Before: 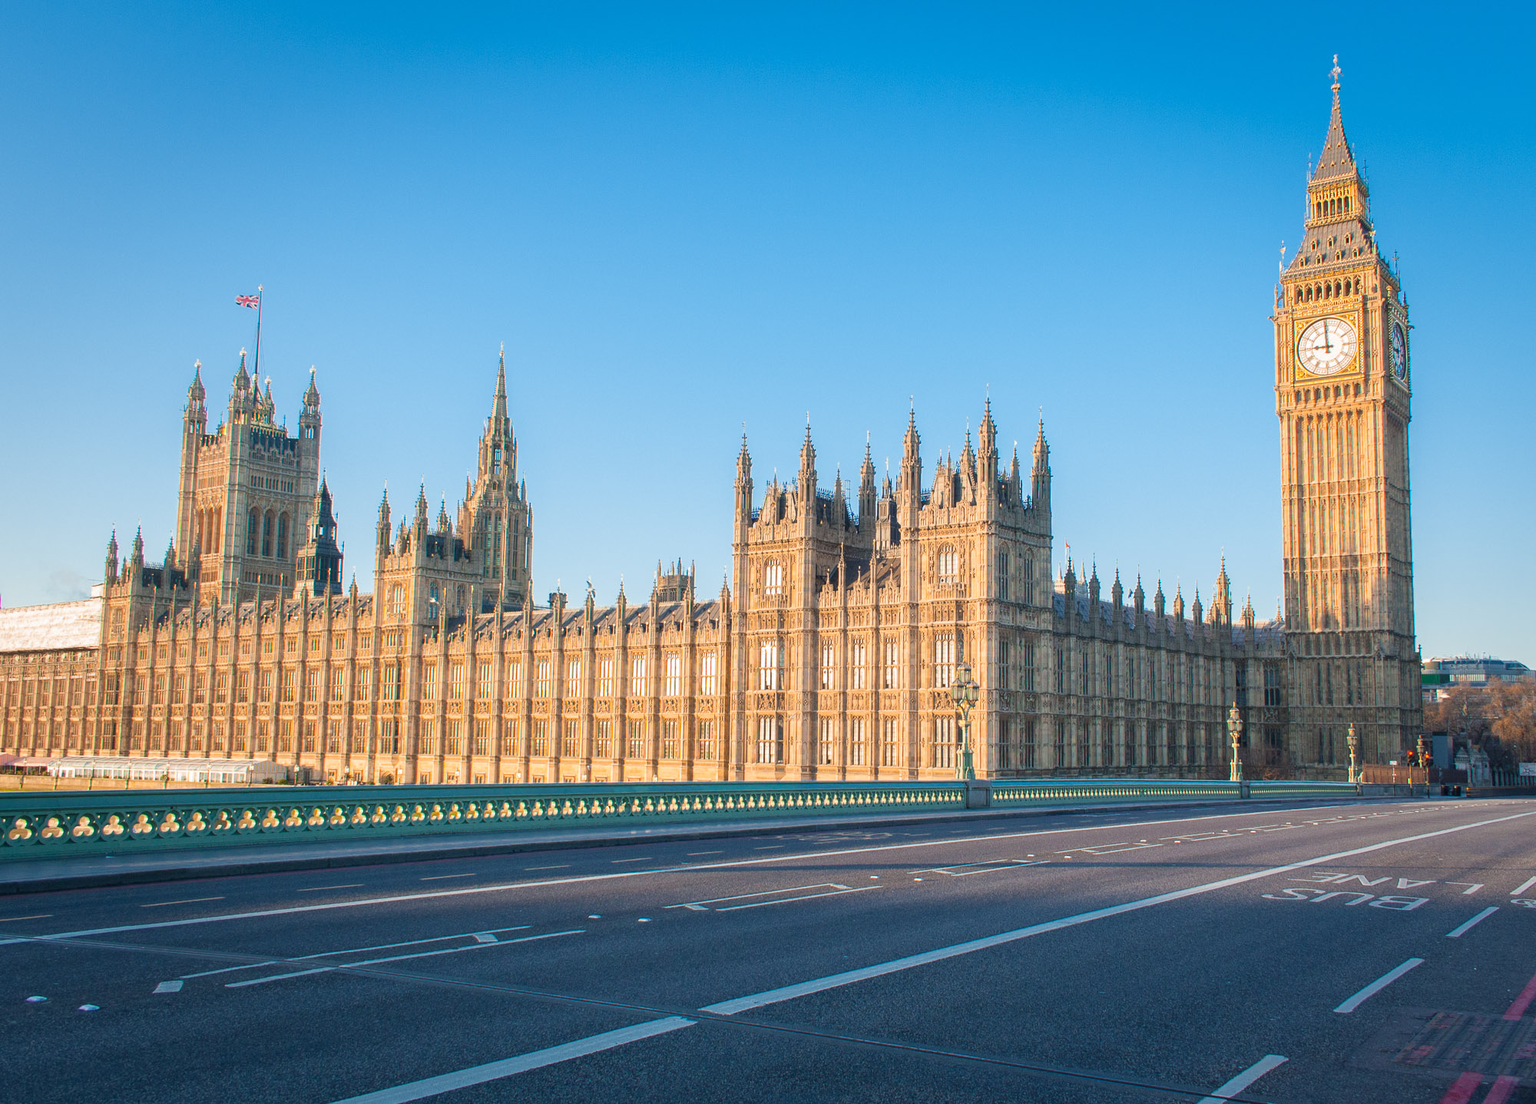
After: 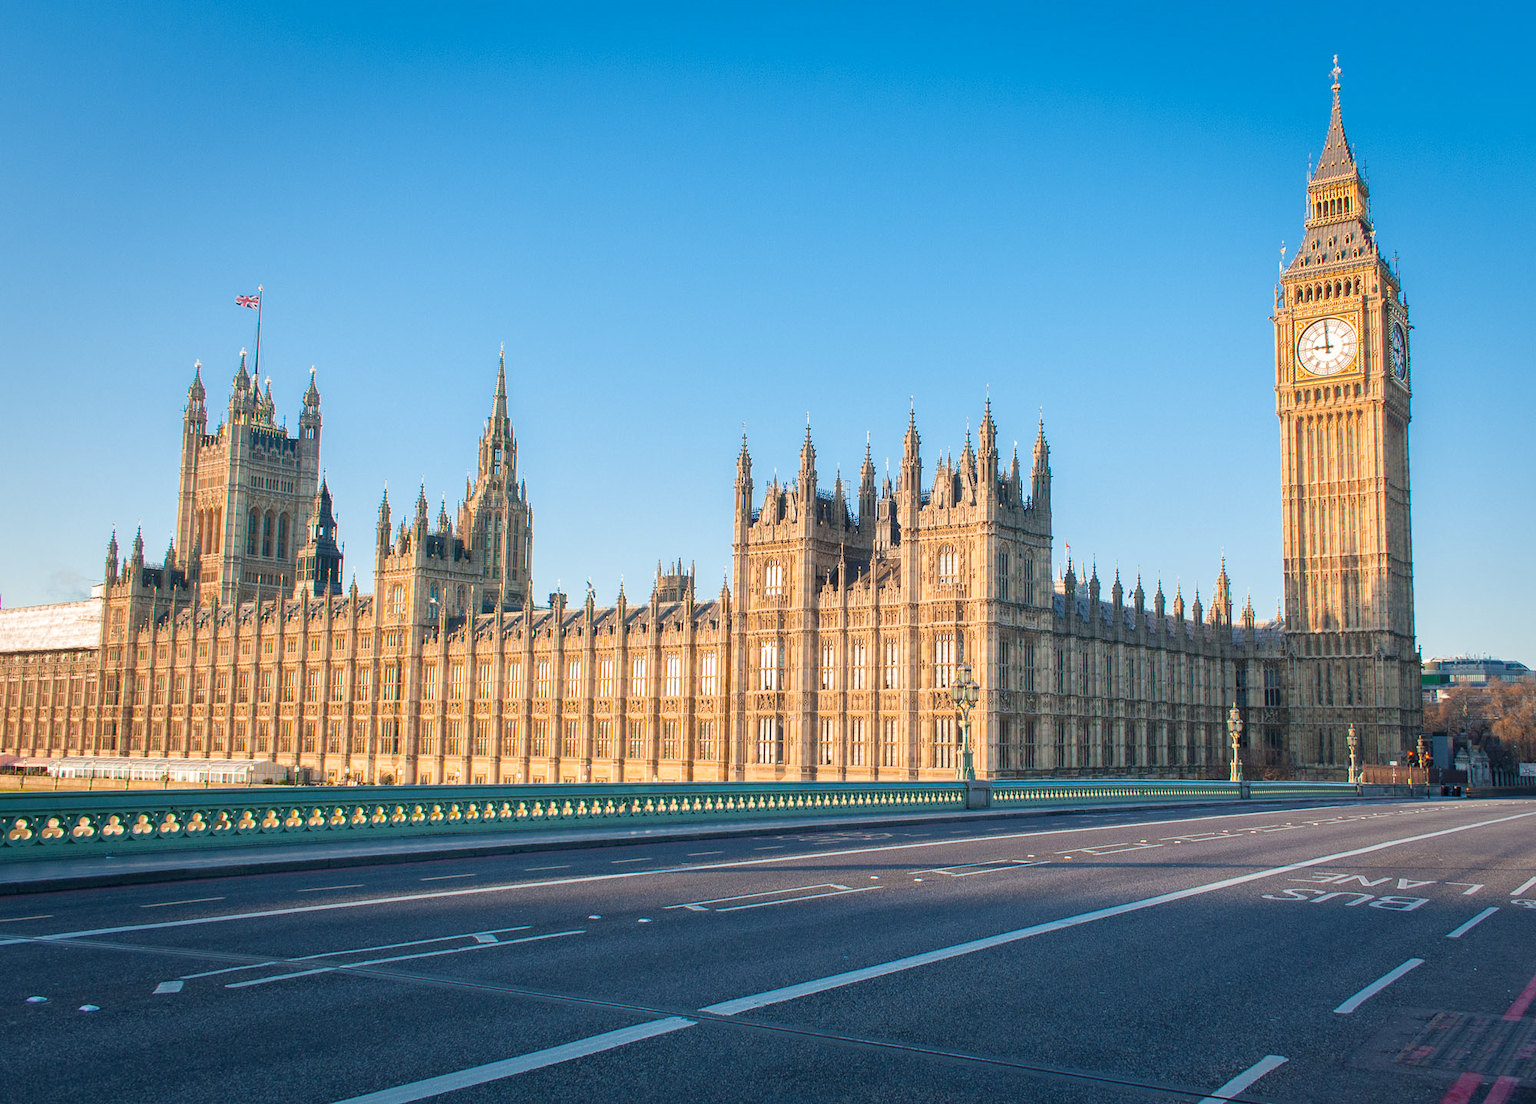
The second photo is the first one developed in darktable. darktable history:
white balance: red 1, blue 1
local contrast: mode bilateral grid, contrast 20, coarseness 50, detail 120%, midtone range 0.2
